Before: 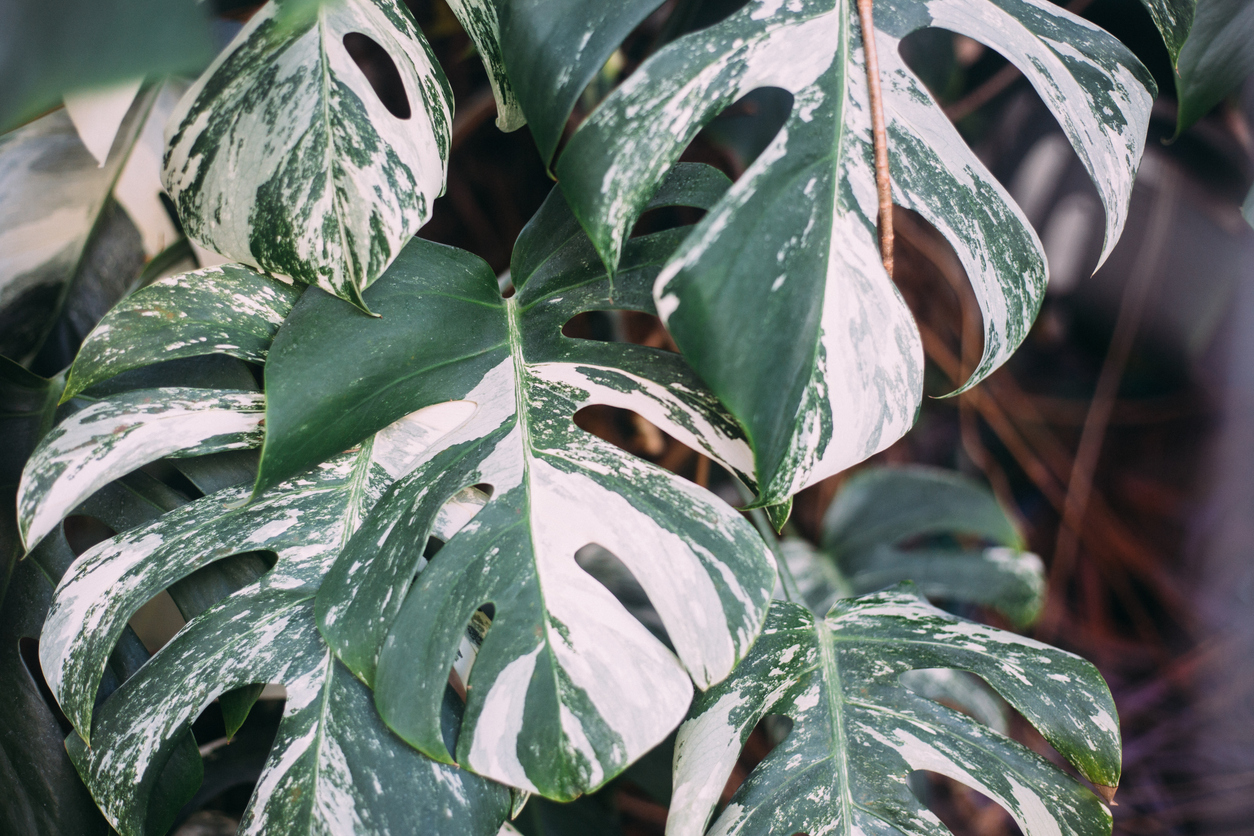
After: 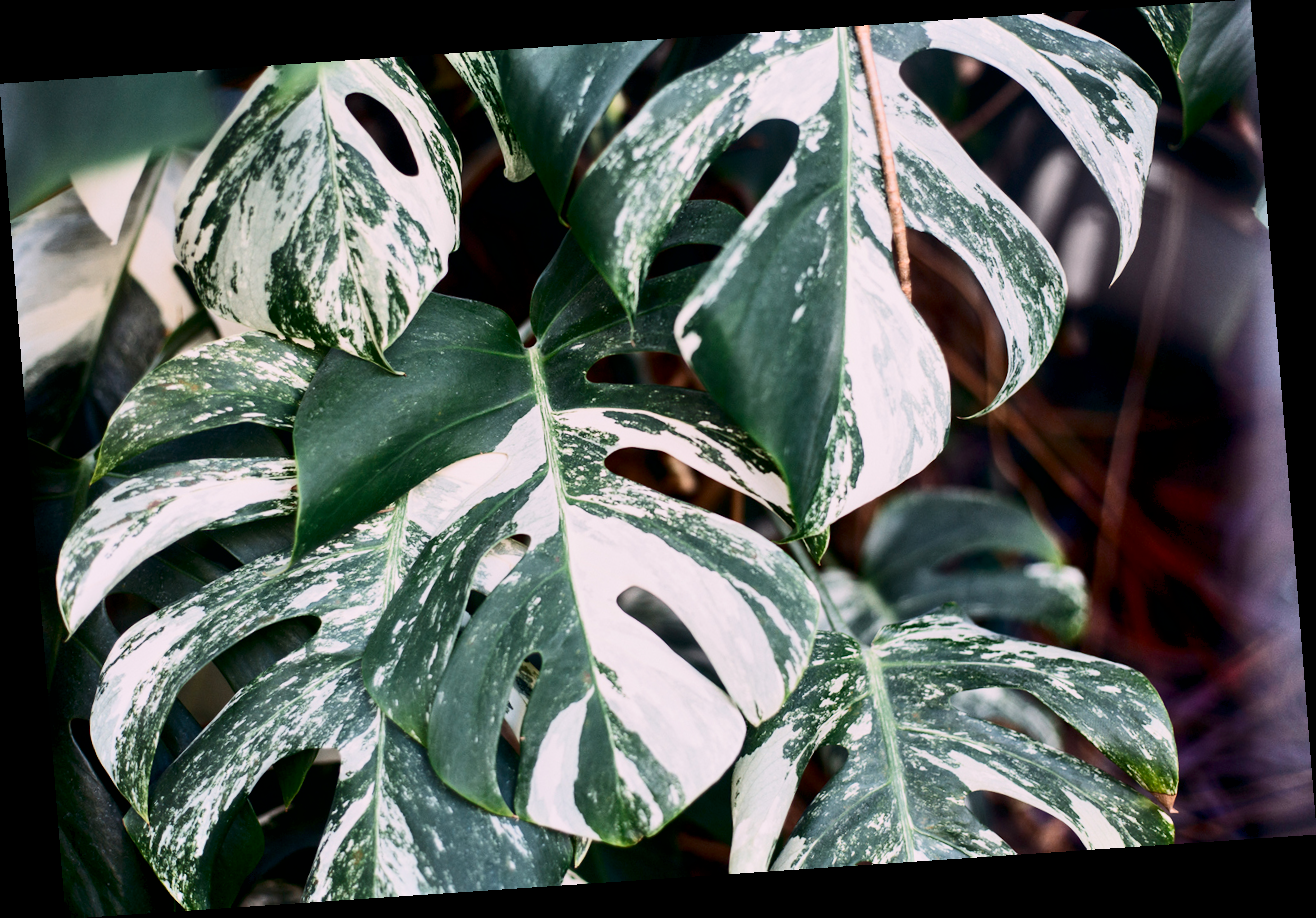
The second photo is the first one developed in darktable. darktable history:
exposure: black level correction 0.009, exposure 0.014 EV, compensate highlight preservation false
rotate and perspective: rotation -4.2°, shear 0.006, automatic cropping off
shadows and highlights: white point adjustment -3.64, highlights -63.34, highlights color adjustment 42%, soften with gaussian
contrast brightness saturation: contrast 0.28
